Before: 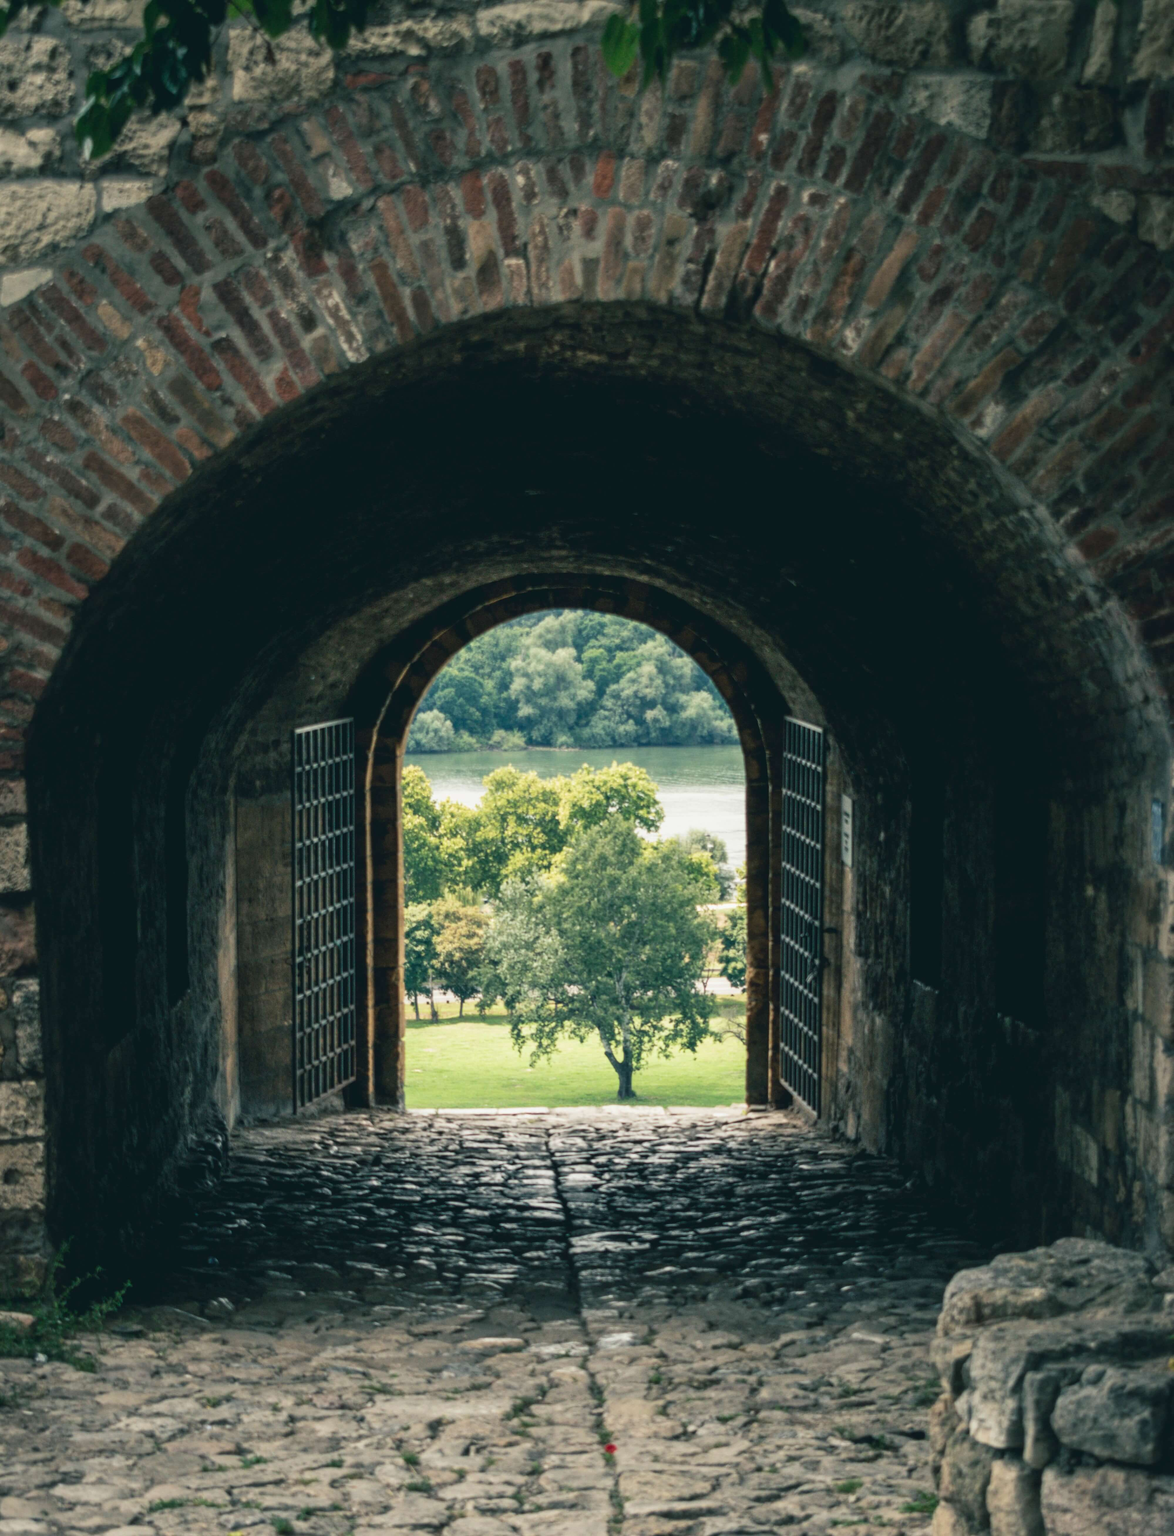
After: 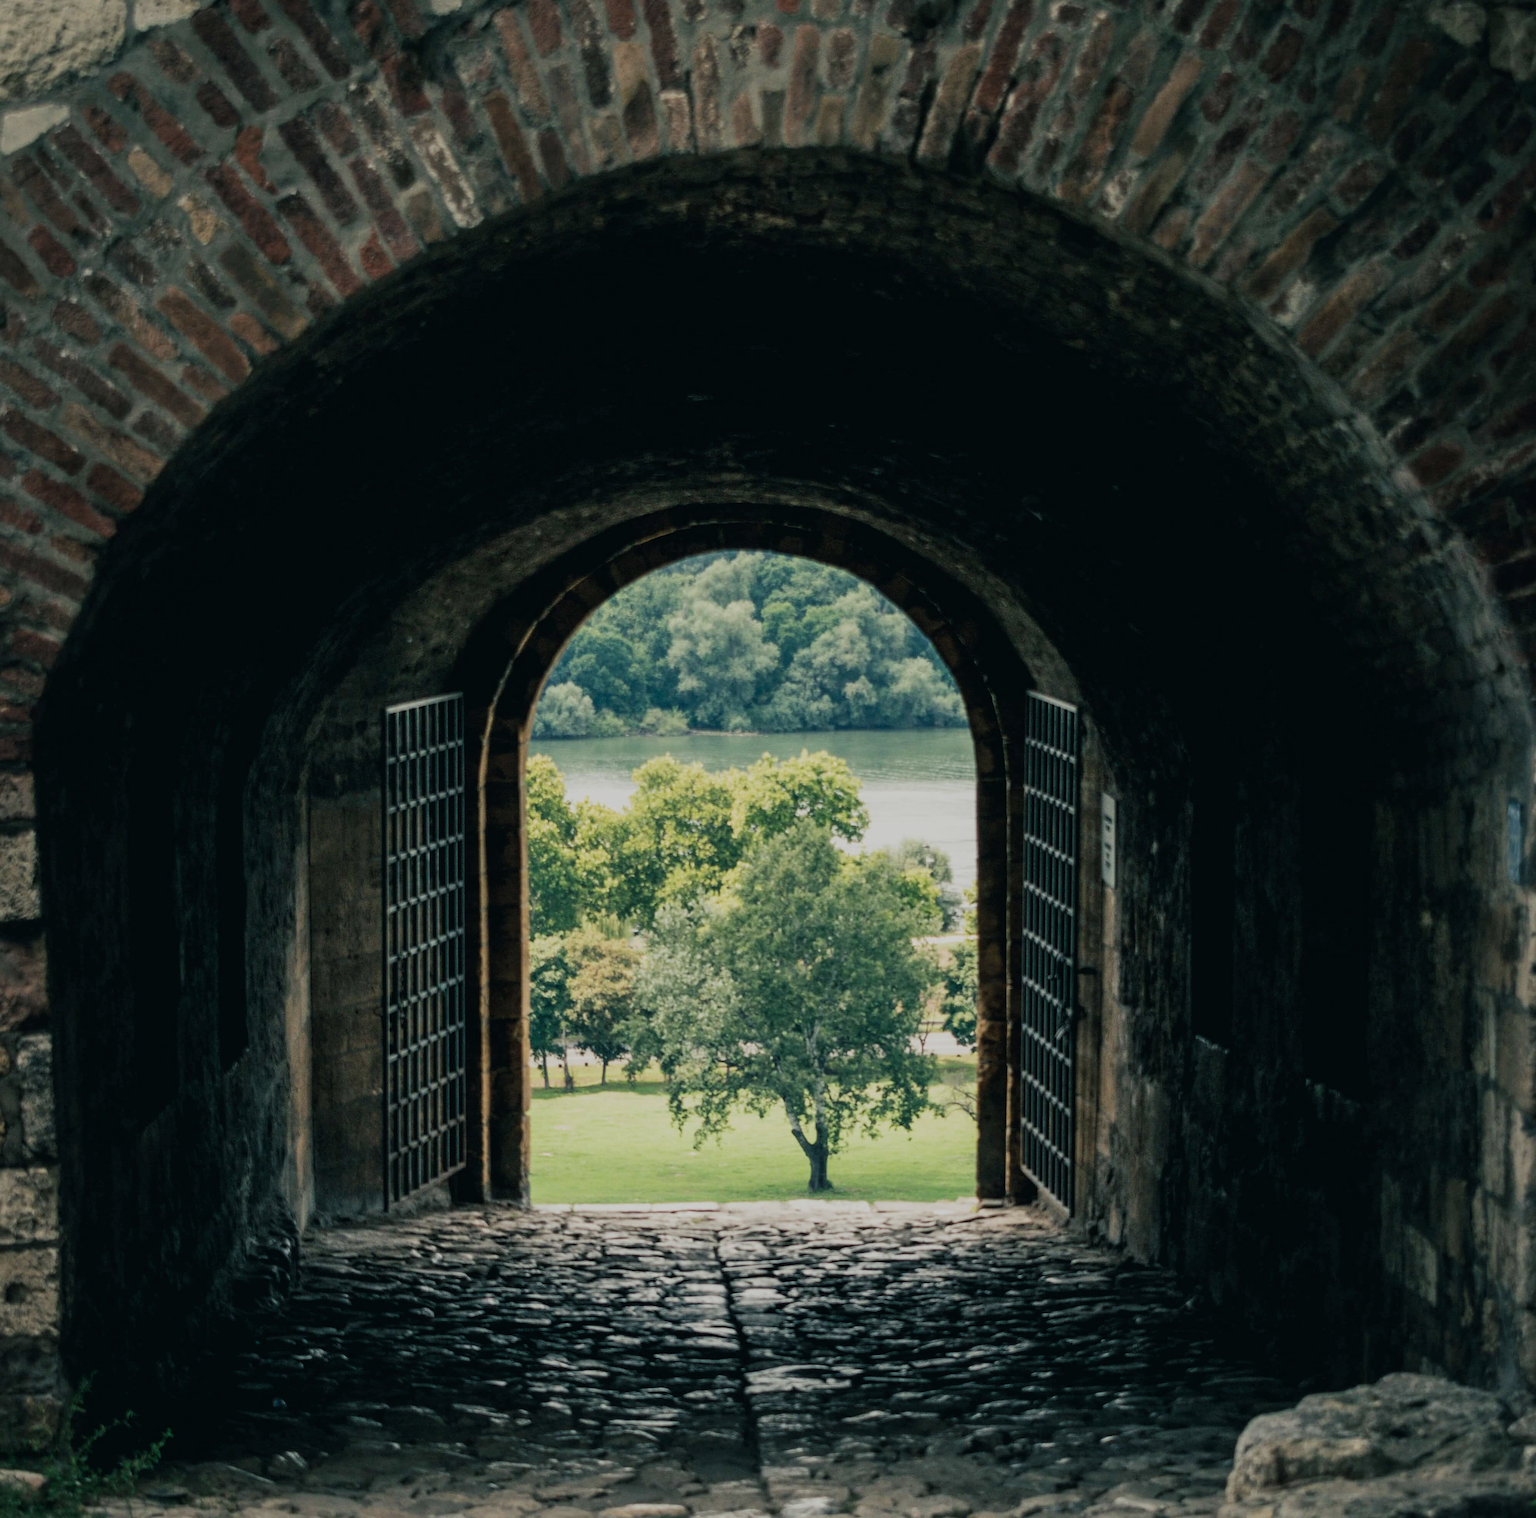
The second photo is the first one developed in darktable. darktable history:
crop and rotate: top 12.301%, bottom 12.16%
tone curve: curves: ch0 [(0, 0) (0.405, 0.351) (1, 1)], color space Lab, independent channels, preserve colors none
contrast brightness saturation: saturation -0.05
filmic rgb: black relative exposure -7.65 EV, white relative exposure 4.56 EV, threshold 5.97 EV, hardness 3.61, iterations of high-quality reconstruction 0, enable highlight reconstruction true
sharpen: on, module defaults
